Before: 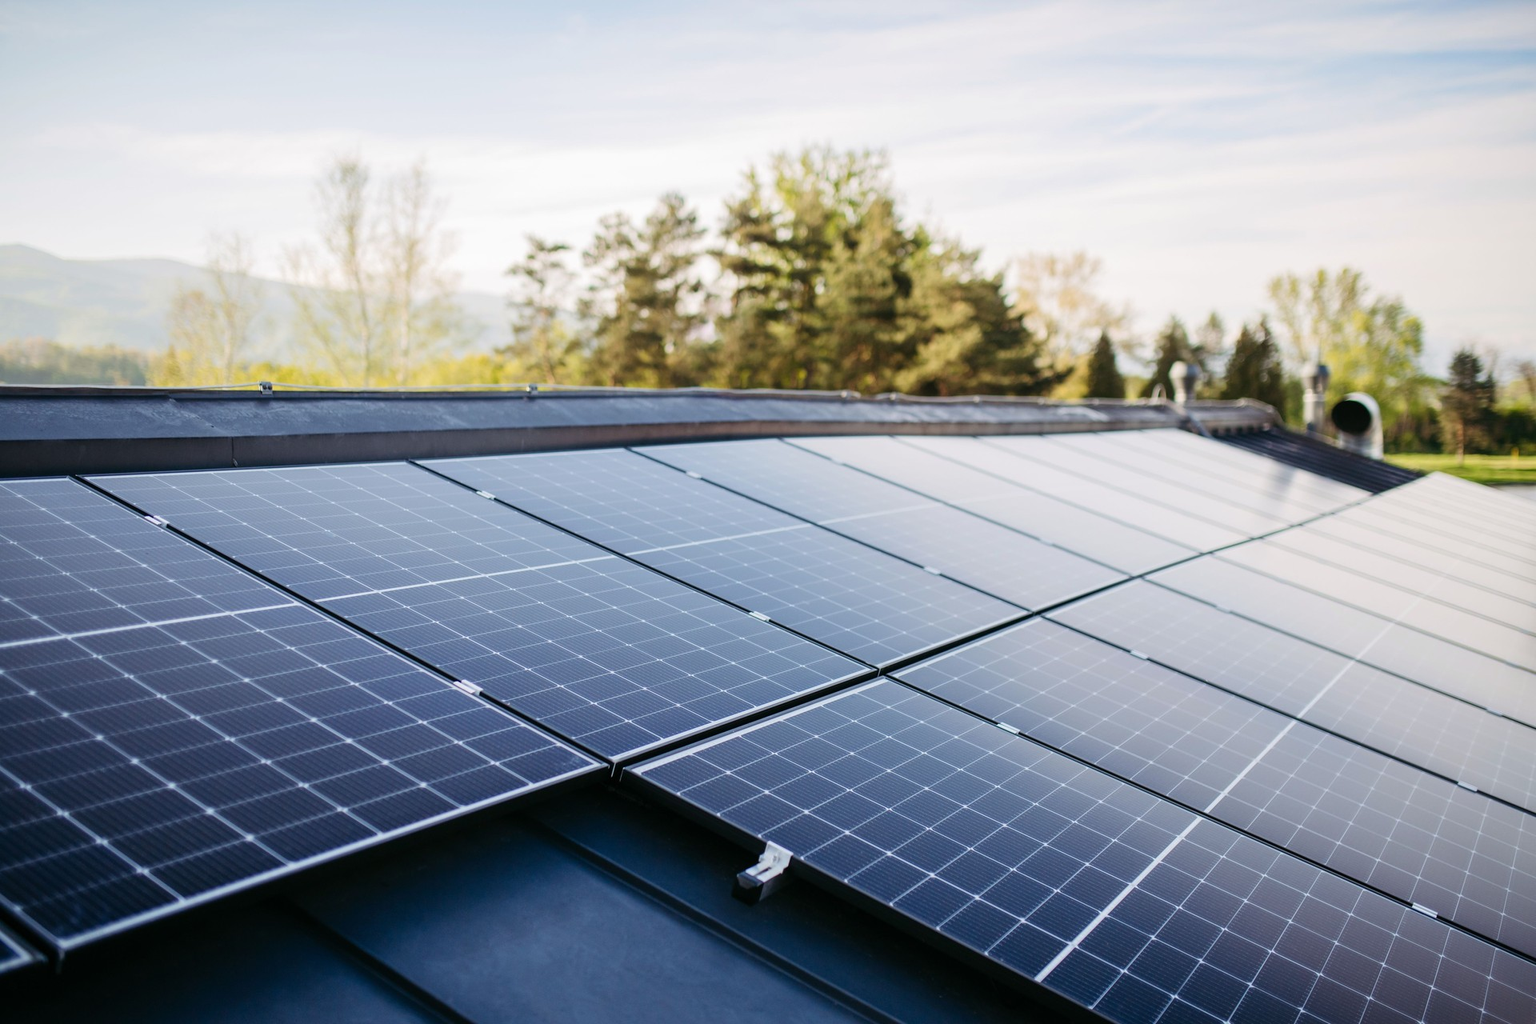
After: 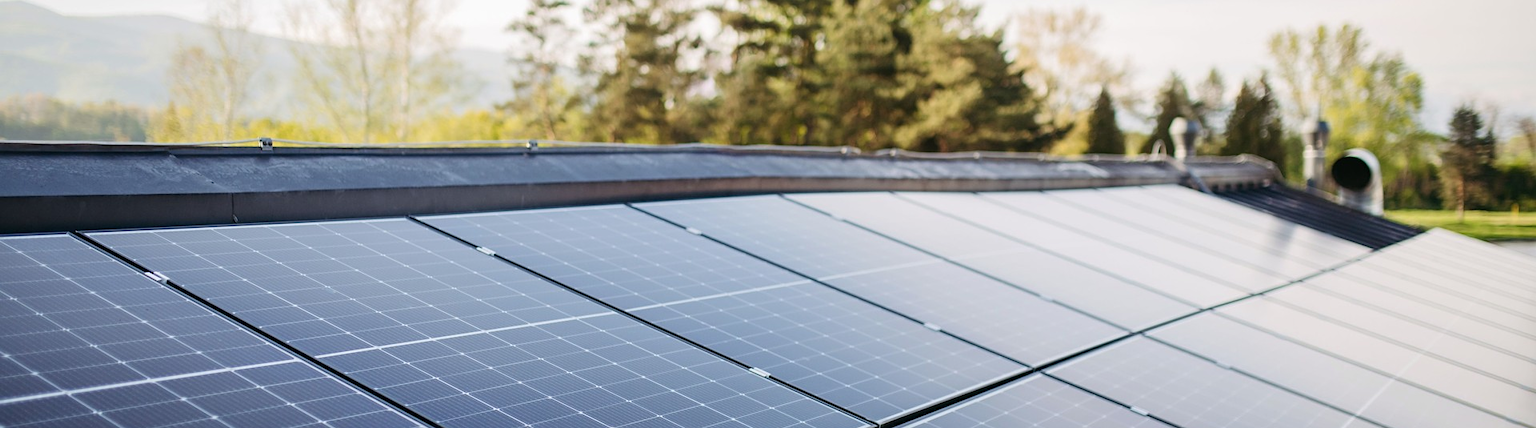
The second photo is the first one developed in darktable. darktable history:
crop and rotate: top 23.84%, bottom 34.294%
sharpen: amount 0.2
color correction: saturation 0.98
